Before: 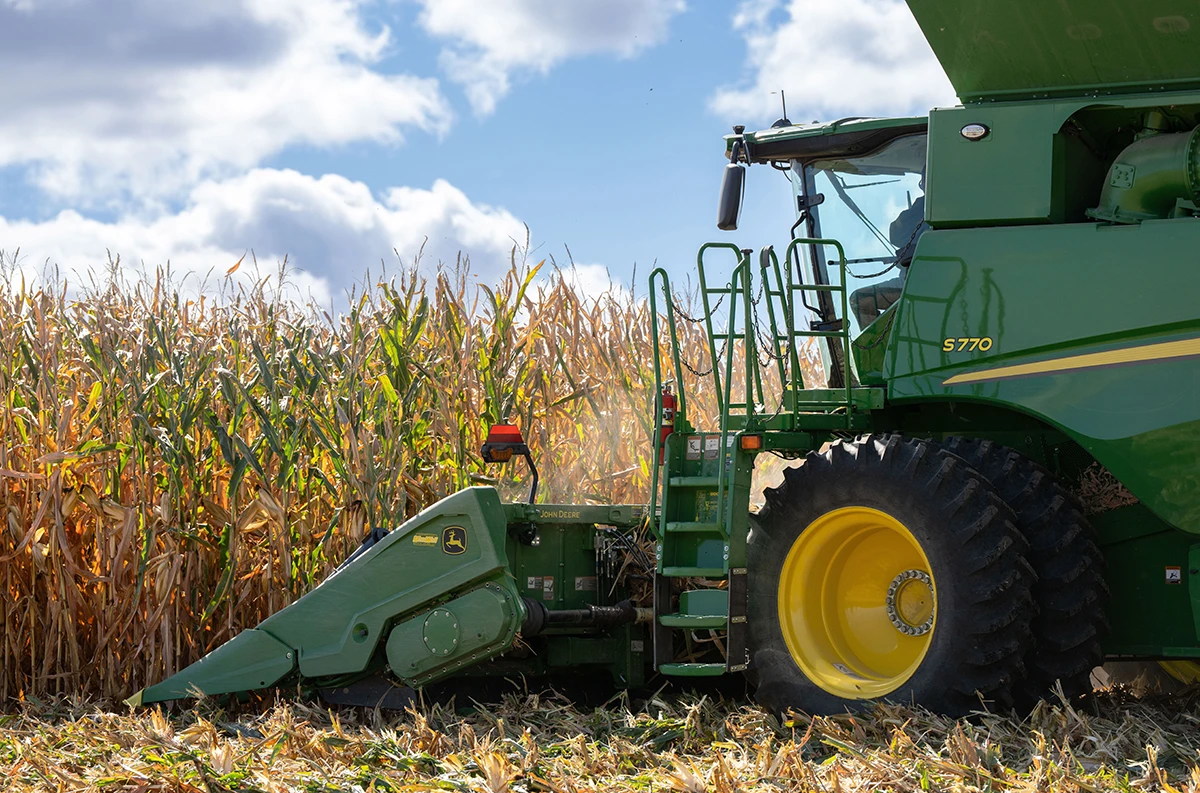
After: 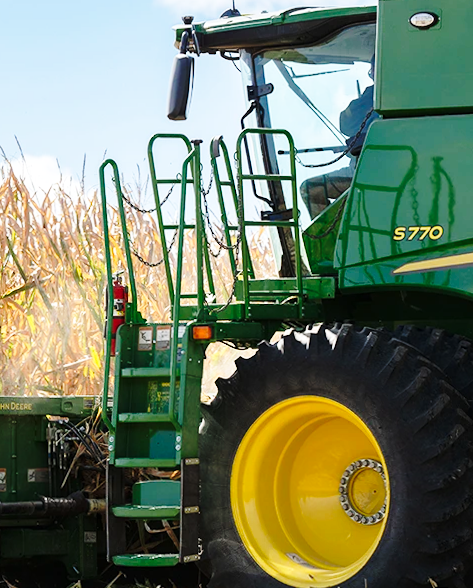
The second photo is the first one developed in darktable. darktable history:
crop: left 45.721%, top 13.393%, right 14.118%, bottom 10.01%
rotate and perspective: rotation -0.45°, automatic cropping original format, crop left 0.008, crop right 0.992, crop top 0.012, crop bottom 0.988
base curve: curves: ch0 [(0, 0) (0.036, 0.037) (0.121, 0.228) (0.46, 0.76) (0.859, 0.983) (1, 1)], preserve colors none
